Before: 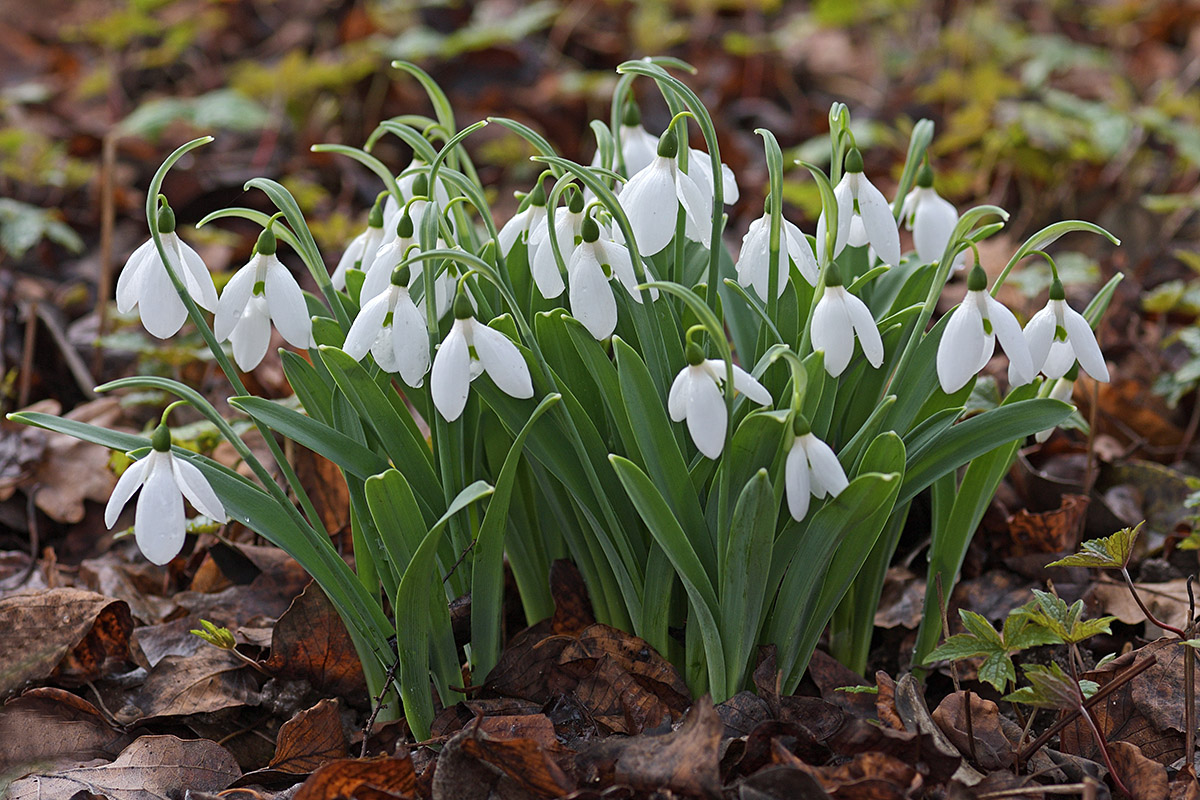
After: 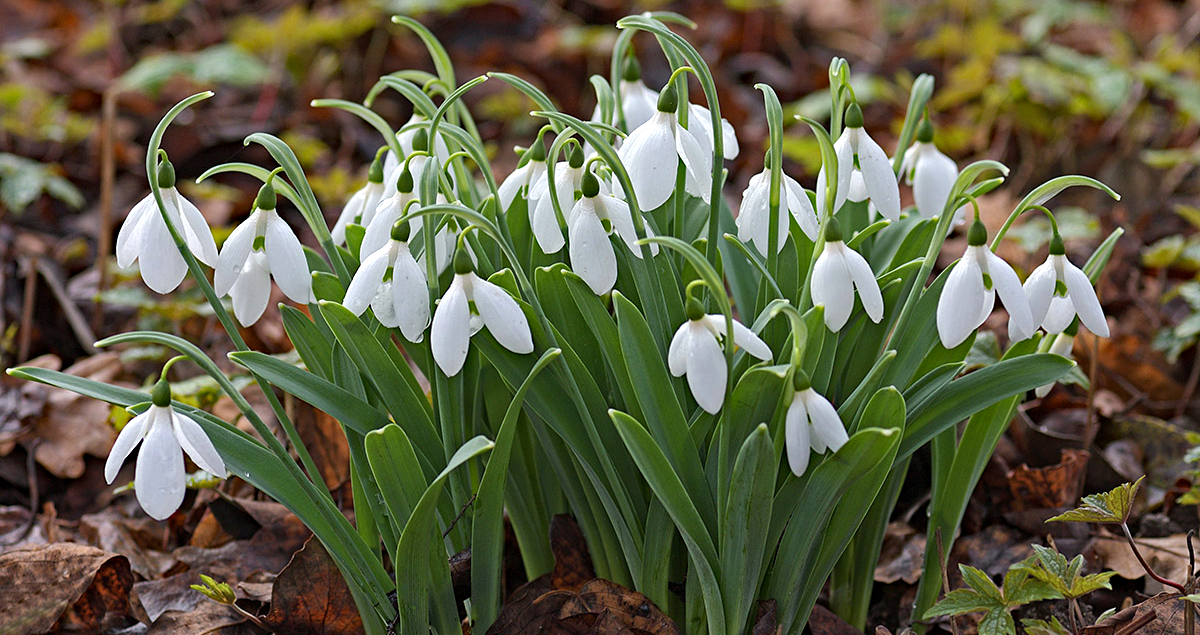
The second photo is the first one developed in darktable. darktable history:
exposure: exposure 0.191 EV, compensate highlight preservation false
crop and rotate: top 5.667%, bottom 14.937%
haze removal: strength 0.29, distance 0.25, compatibility mode true, adaptive false
